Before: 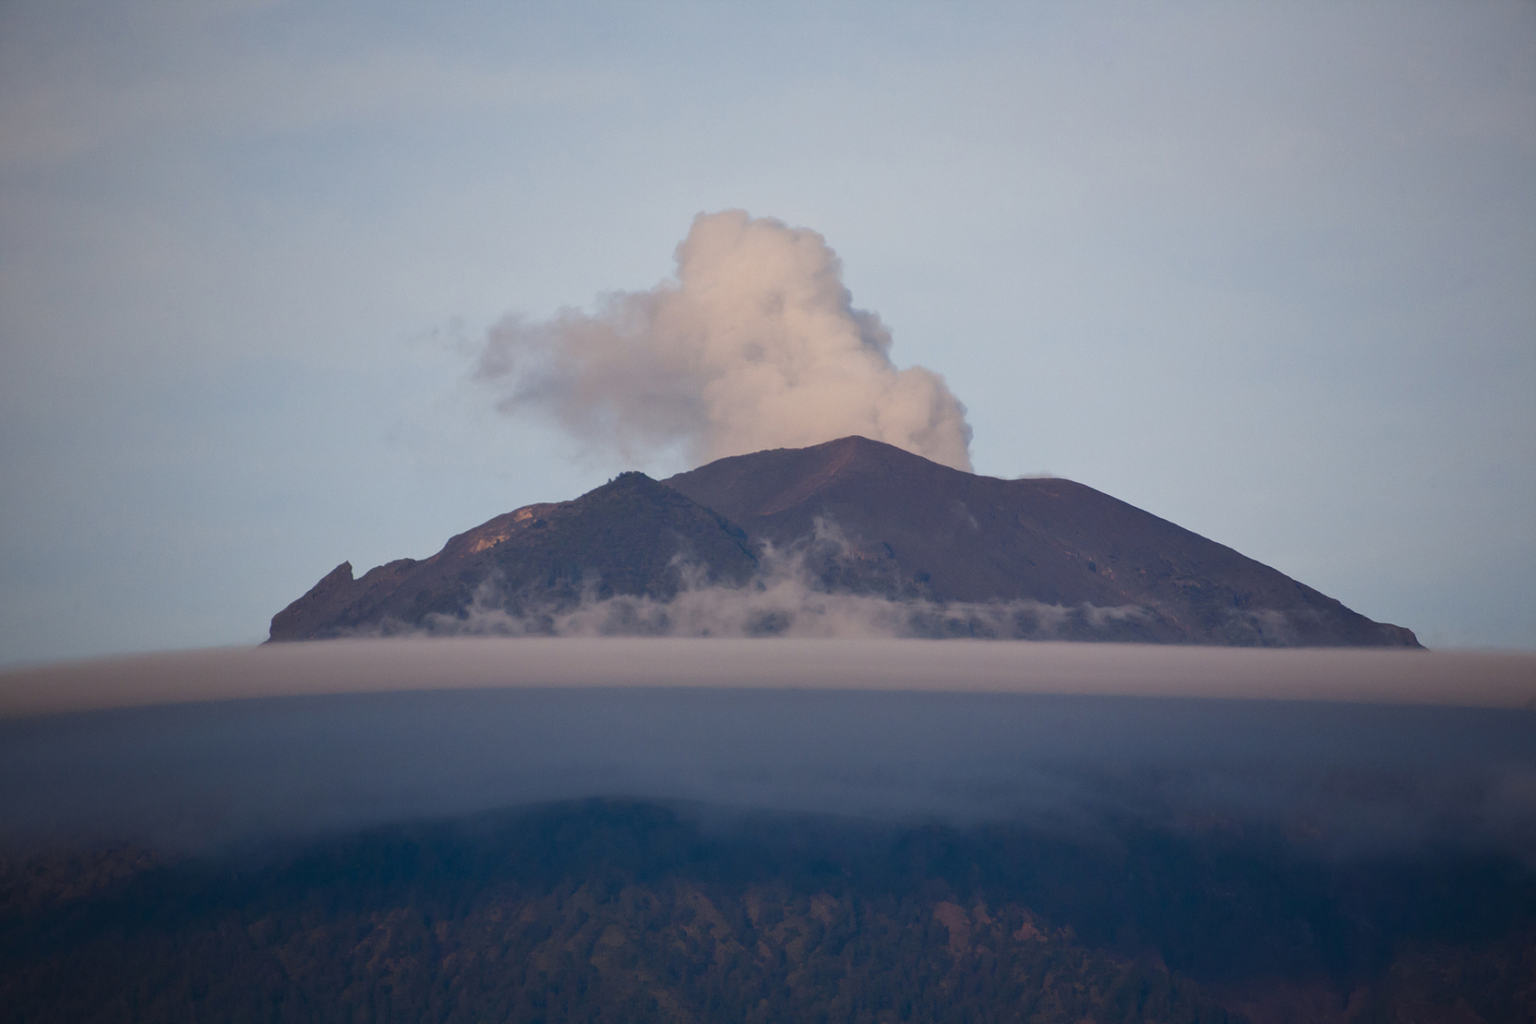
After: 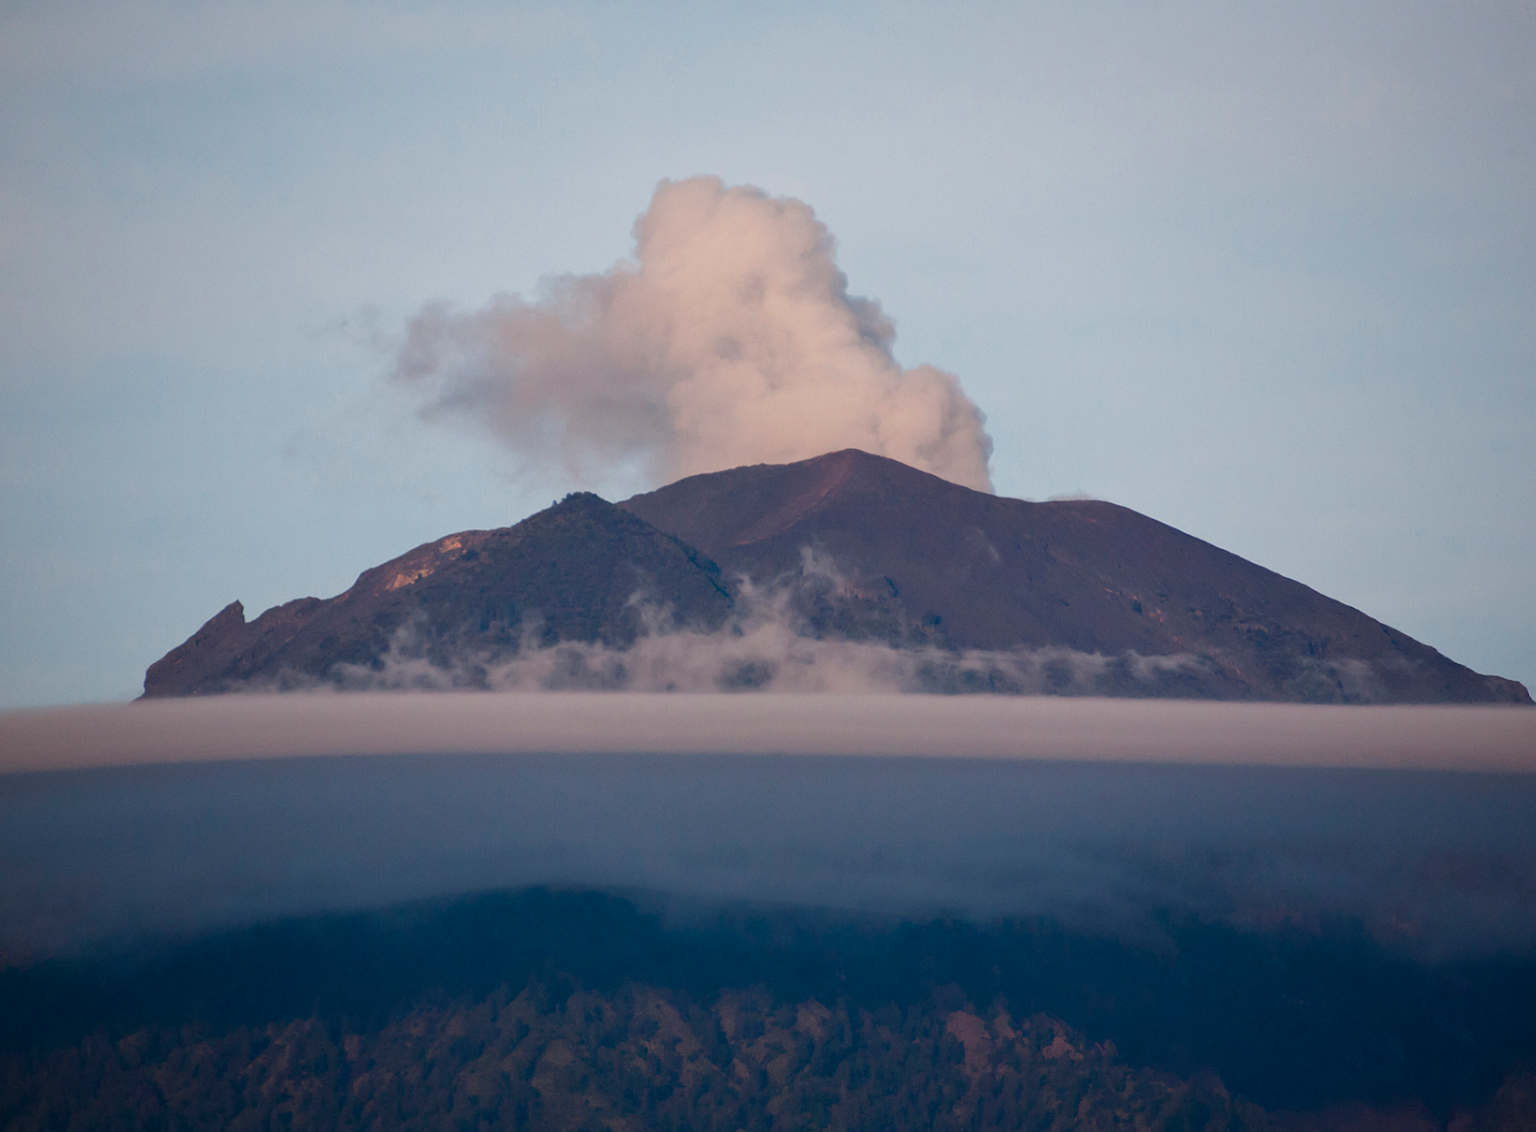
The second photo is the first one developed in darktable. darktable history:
crop: left 9.807%, top 6.259%, right 7.334%, bottom 2.177%
local contrast: highlights 100%, shadows 100%, detail 120%, midtone range 0.2
